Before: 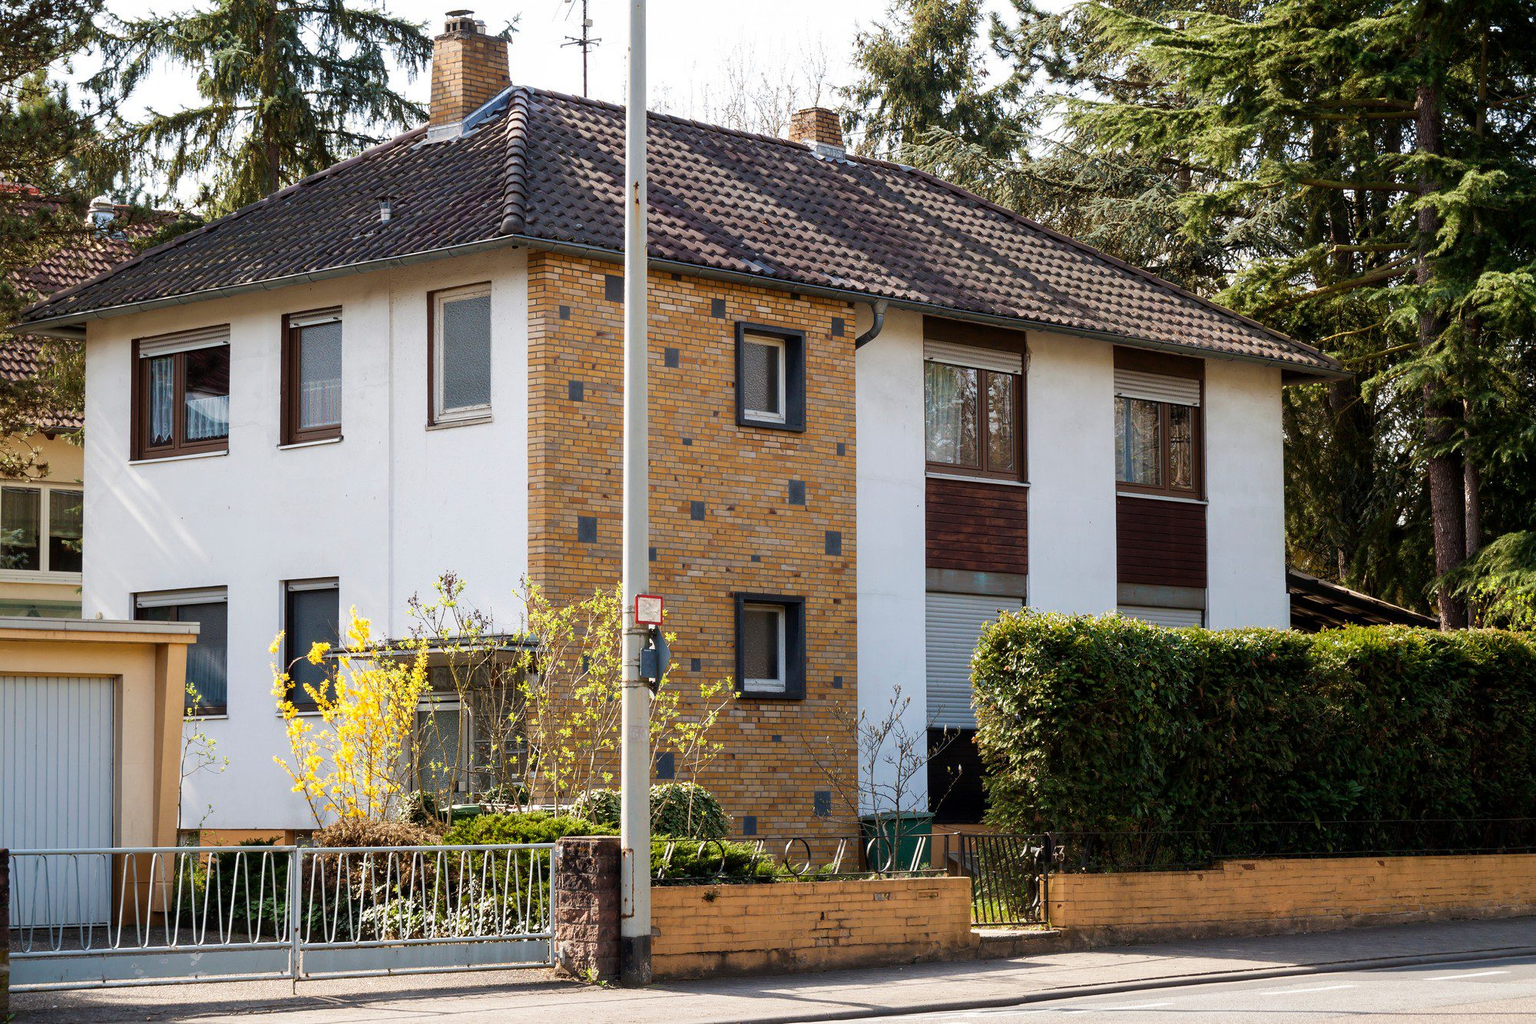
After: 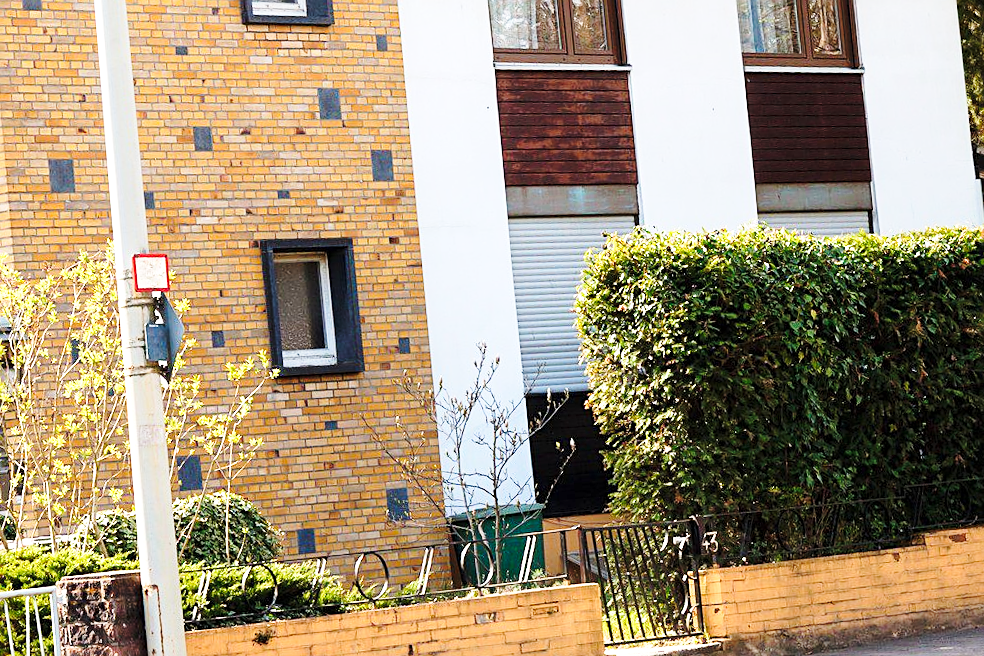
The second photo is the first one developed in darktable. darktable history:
contrast brightness saturation: contrast 0.05, brightness 0.06, saturation 0.01
sharpen: on, module defaults
crop: left 34.479%, top 38.822%, right 13.718%, bottom 5.172%
base curve: curves: ch0 [(0, 0) (0.028, 0.03) (0.121, 0.232) (0.46, 0.748) (0.859, 0.968) (1, 1)], preserve colors none
rotate and perspective: rotation -5°, crop left 0.05, crop right 0.952, crop top 0.11, crop bottom 0.89
tone equalizer: on, module defaults
exposure: exposure 0.507 EV, compensate highlight preservation false
